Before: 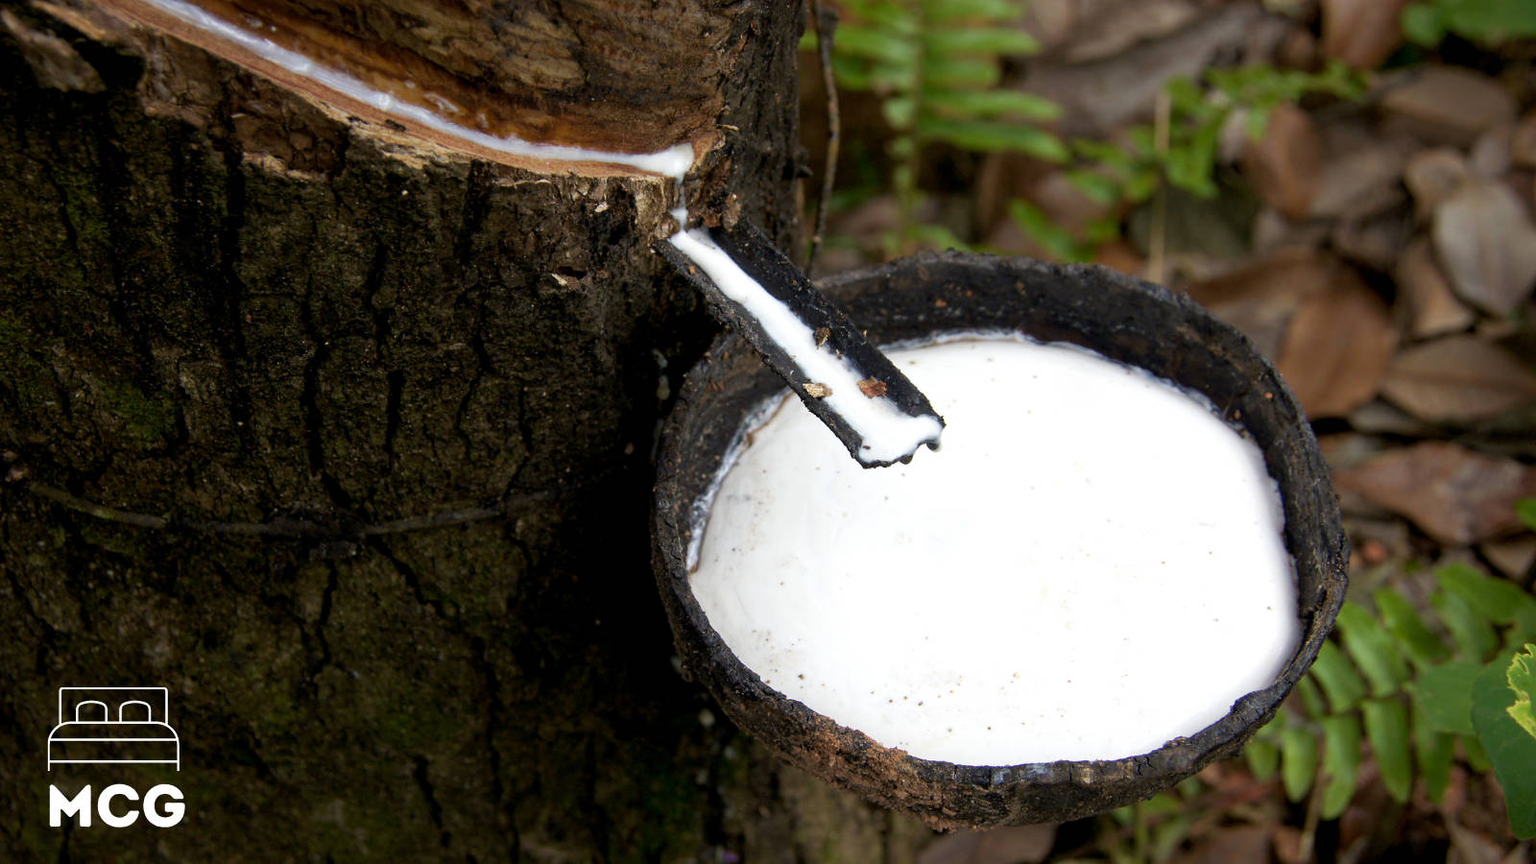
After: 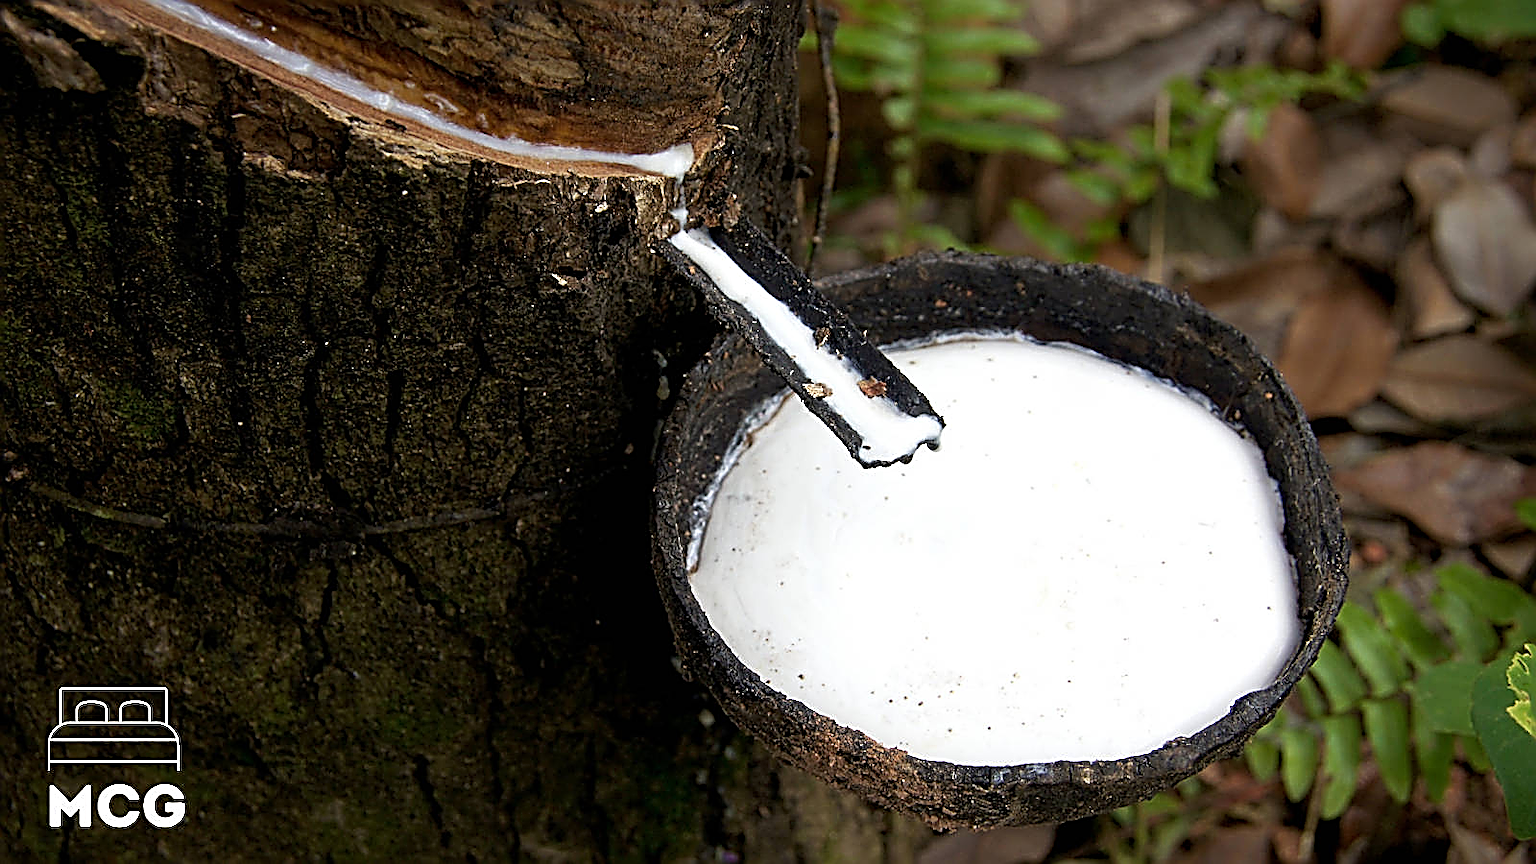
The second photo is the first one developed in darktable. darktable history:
sharpen: amount 1.861
tone equalizer: on, module defaults
